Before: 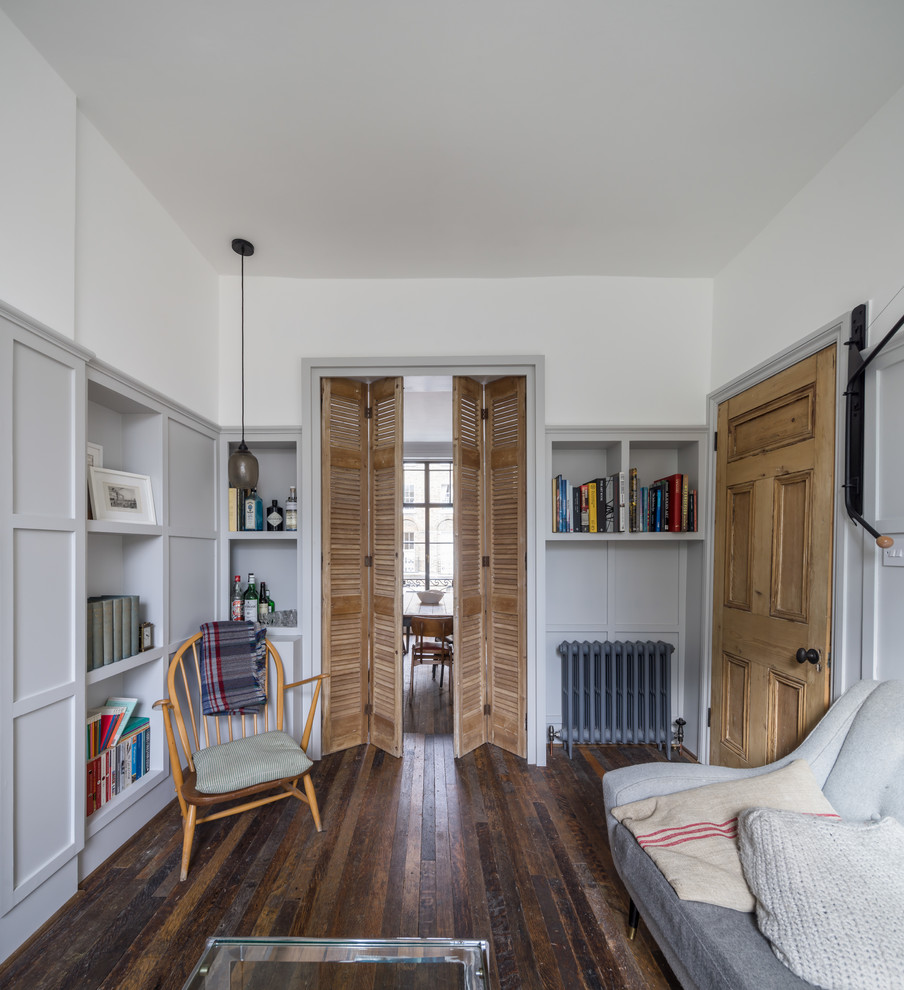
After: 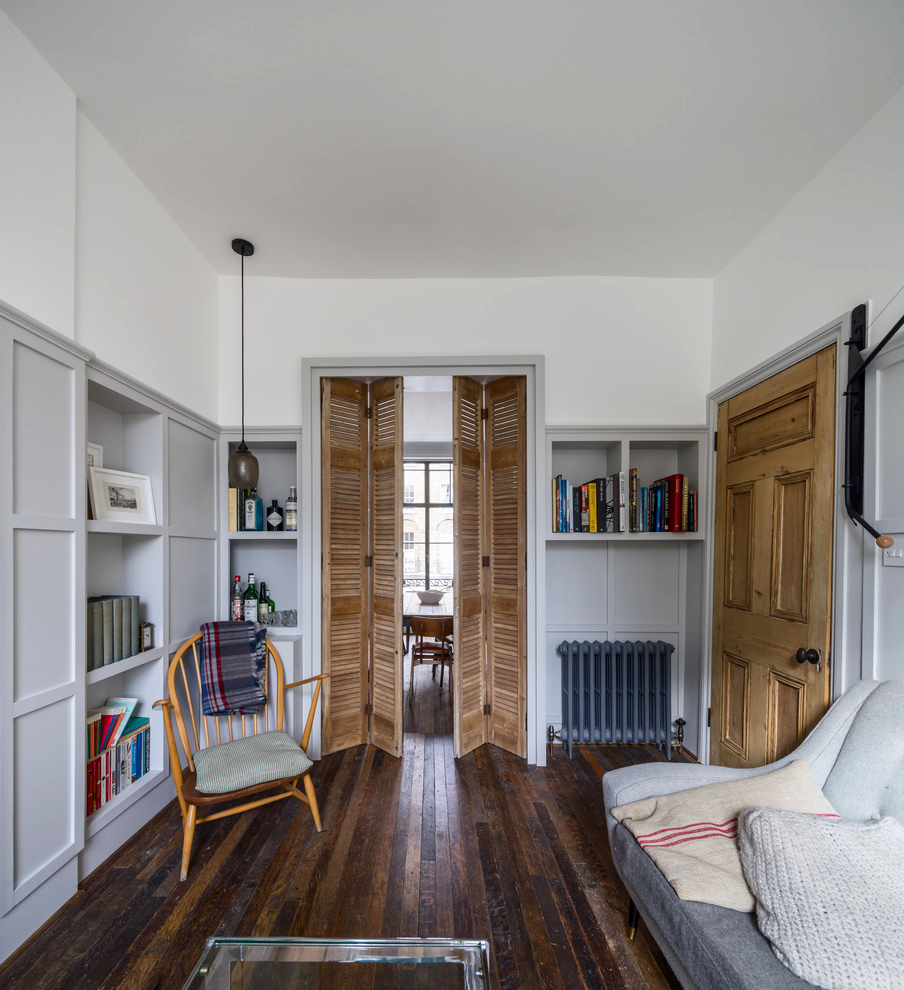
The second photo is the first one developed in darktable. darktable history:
contrast brightness saturation: contrast 0.125, brightness -0.047, saturation 0.156
